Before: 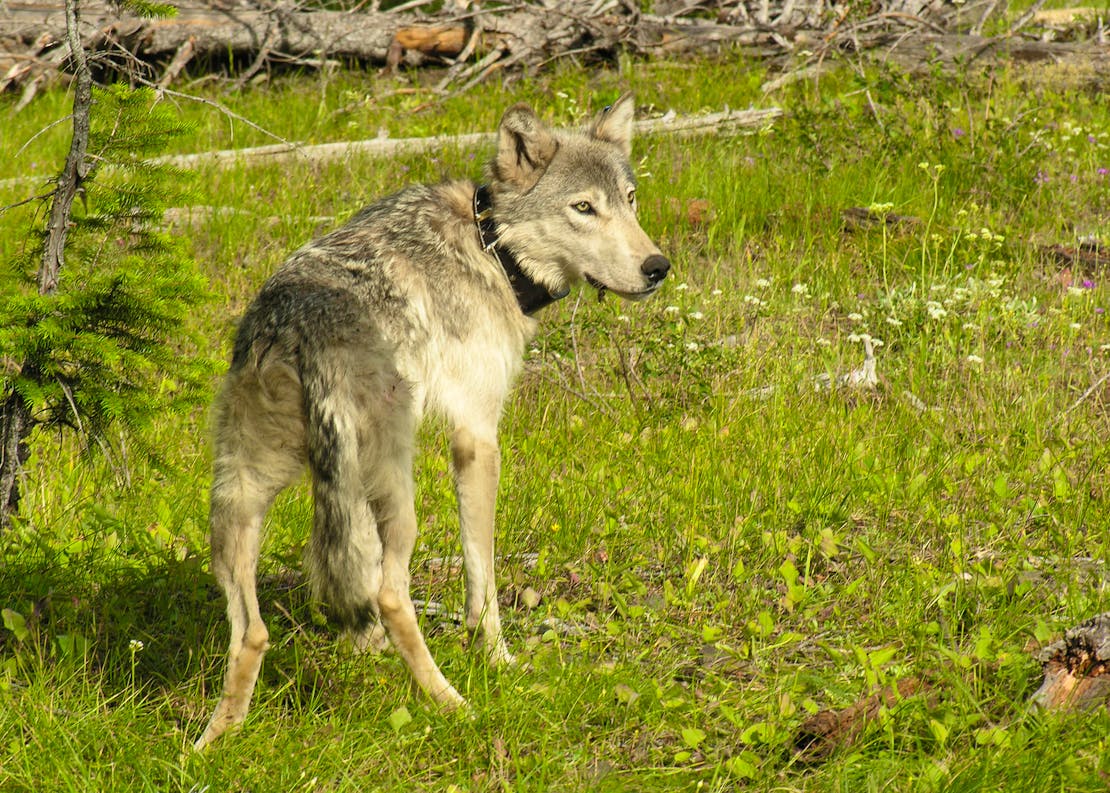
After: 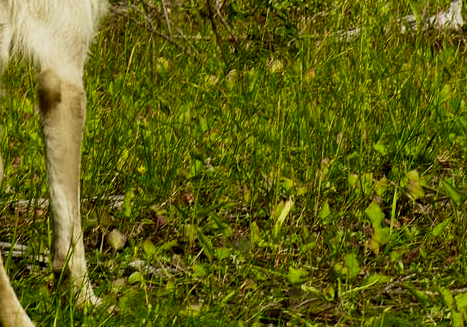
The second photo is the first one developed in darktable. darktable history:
local contrast: highlights 105%, shadows 103%, detail 119%, midtone range 0.2
filmic rgb: black relative exposure -3.94 EV, white relative exposure 3.16 EV, hardness 2.87, color science v6 (2022)
crop: left 37.329%, top 45.152%, right 20.51%, bottom 13.56%
contrast brightness saturation: brightness -0.516
